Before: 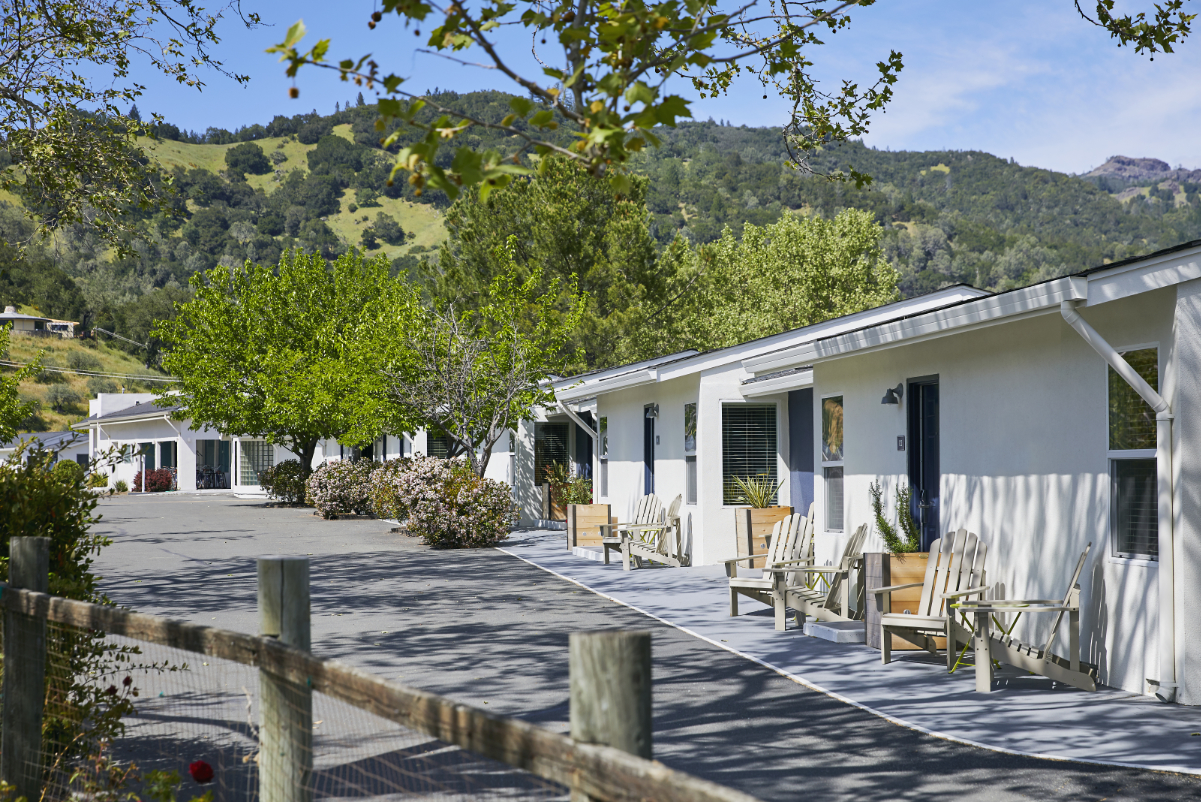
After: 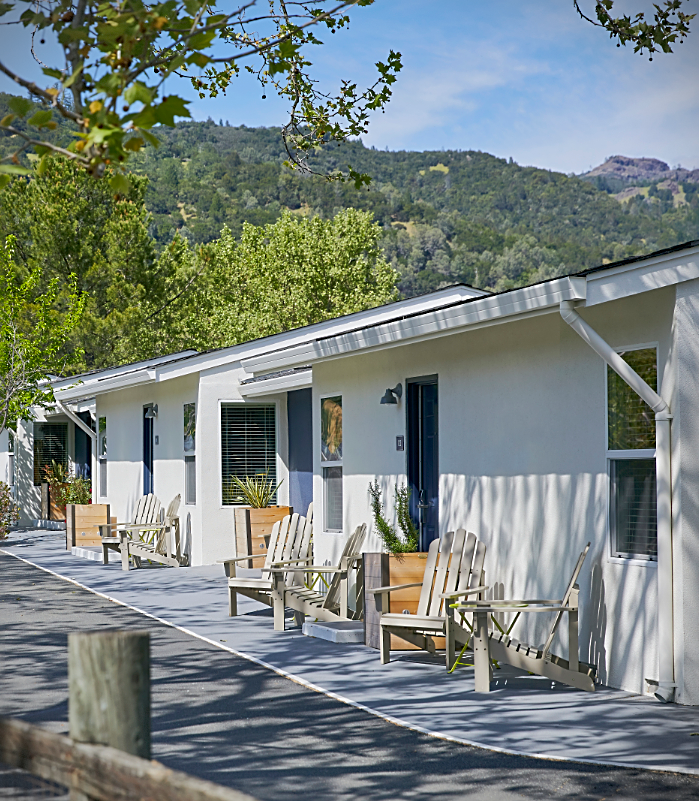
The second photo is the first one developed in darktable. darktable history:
crop: left 41.723%
vignetting: fall-off start 91.83%, dithering 8-bit output
sharpen: on, module defaults
shadows and highlights: on, module defaults
